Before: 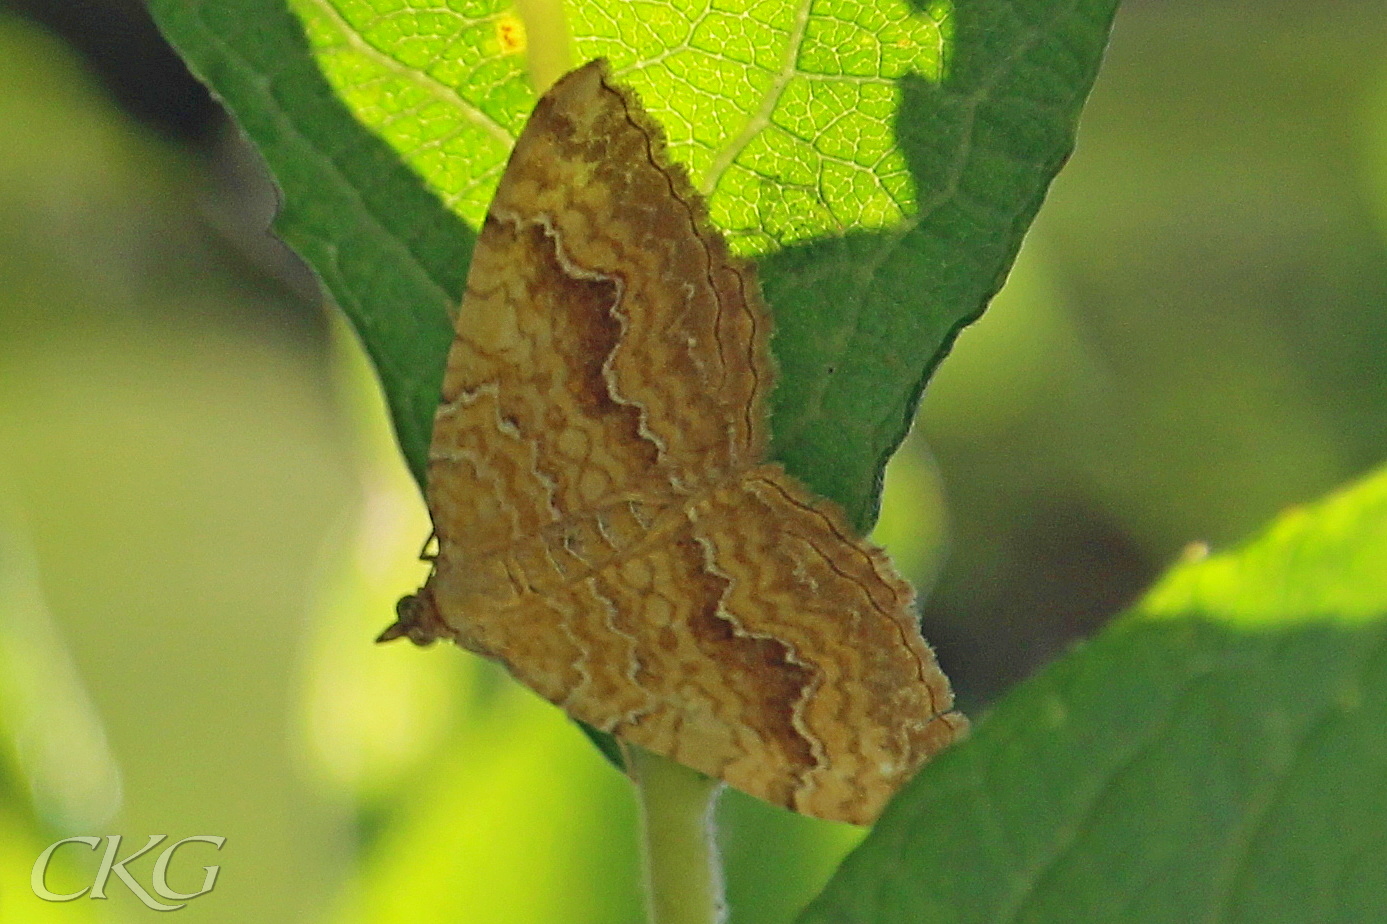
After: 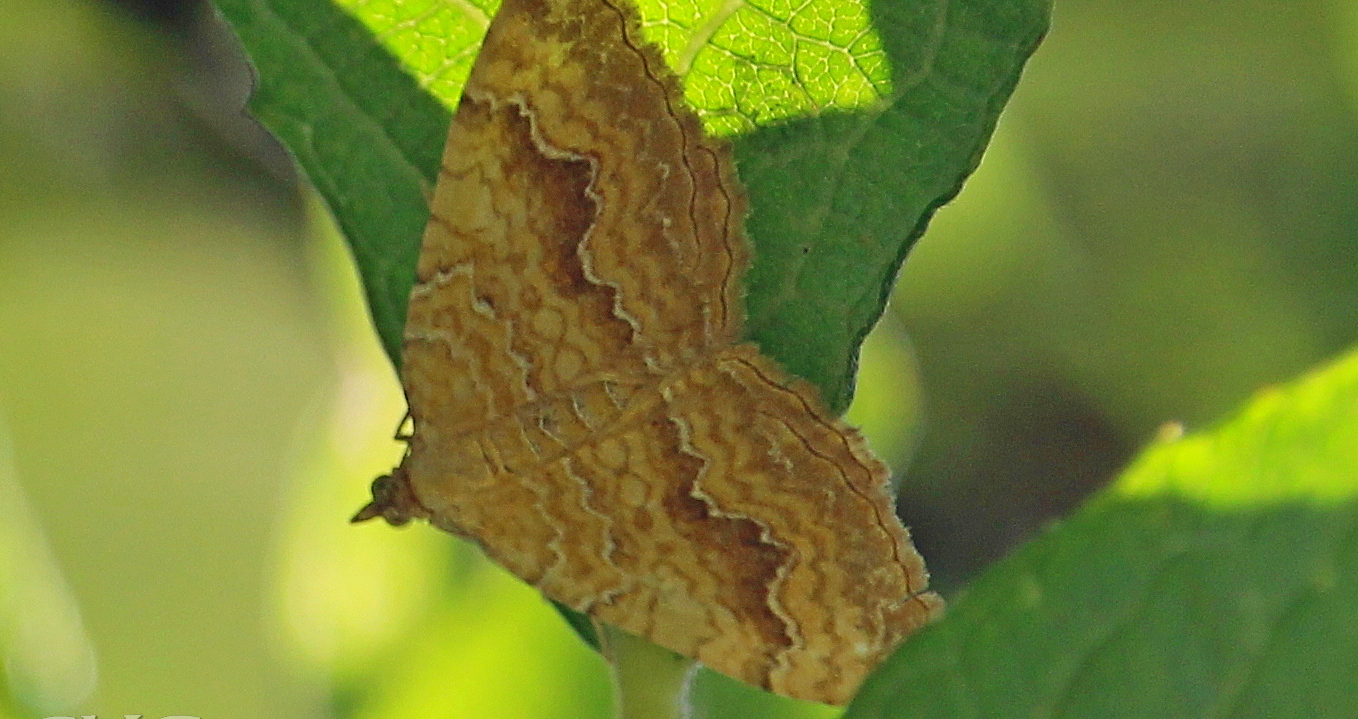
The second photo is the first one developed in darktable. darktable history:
crop and rotate: left 1.851%, top 13%, right 0.229%, bottom 9.135%
